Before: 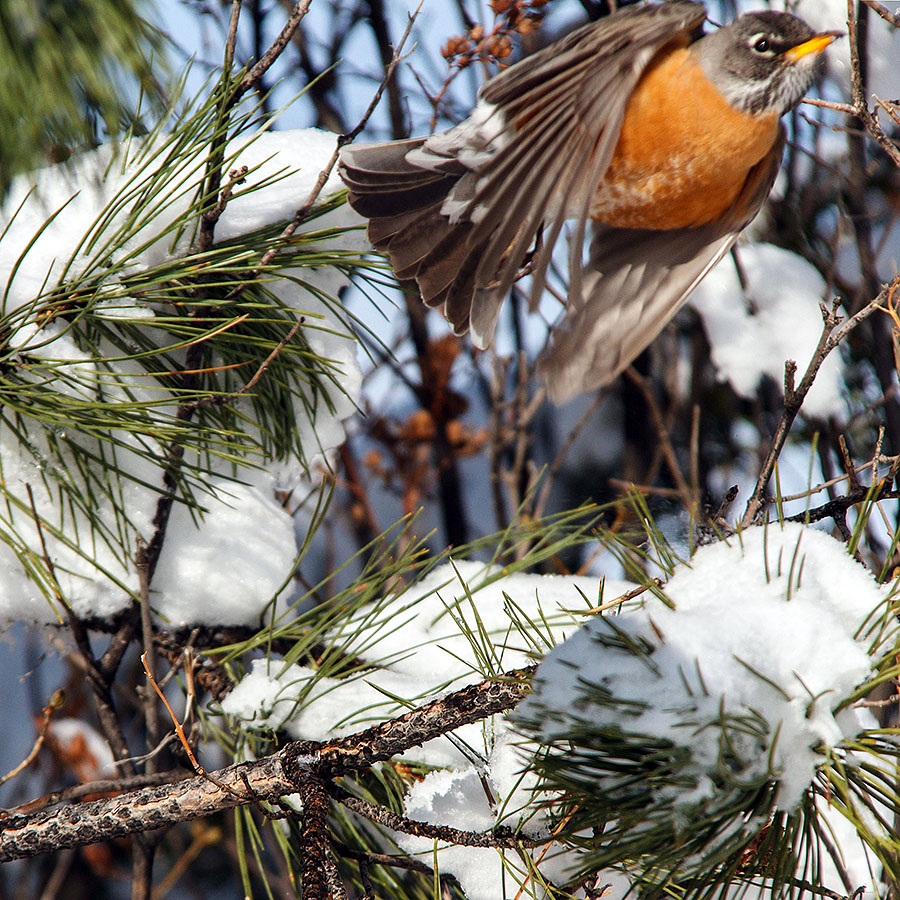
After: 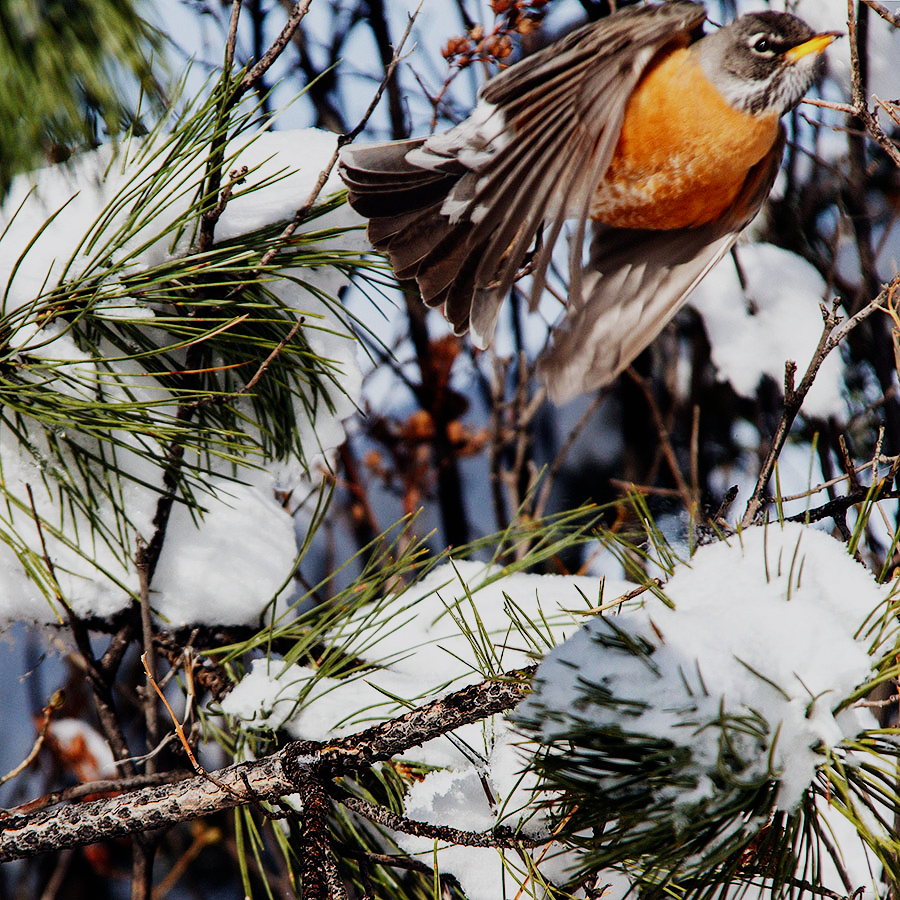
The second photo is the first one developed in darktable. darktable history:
white balance: red 1.004, blue 1.024
sigmoid: contrast 1.6, skew -0.2, preserve hue 0%, red attenuation 0.1, red rotation 0.035, green attenuation 0.1, green rotation -0.017, blue attenuation 0.15, blue rotation -0.052, base primaries Rec2020
